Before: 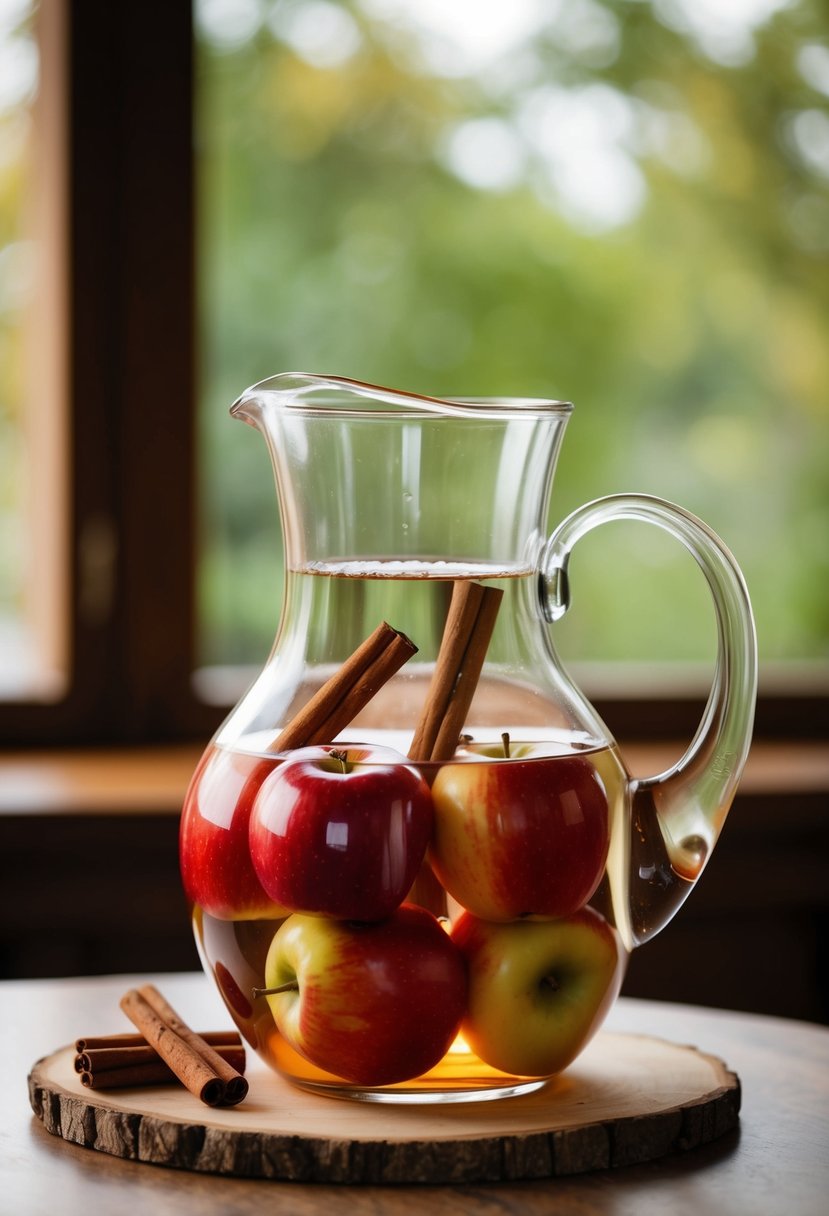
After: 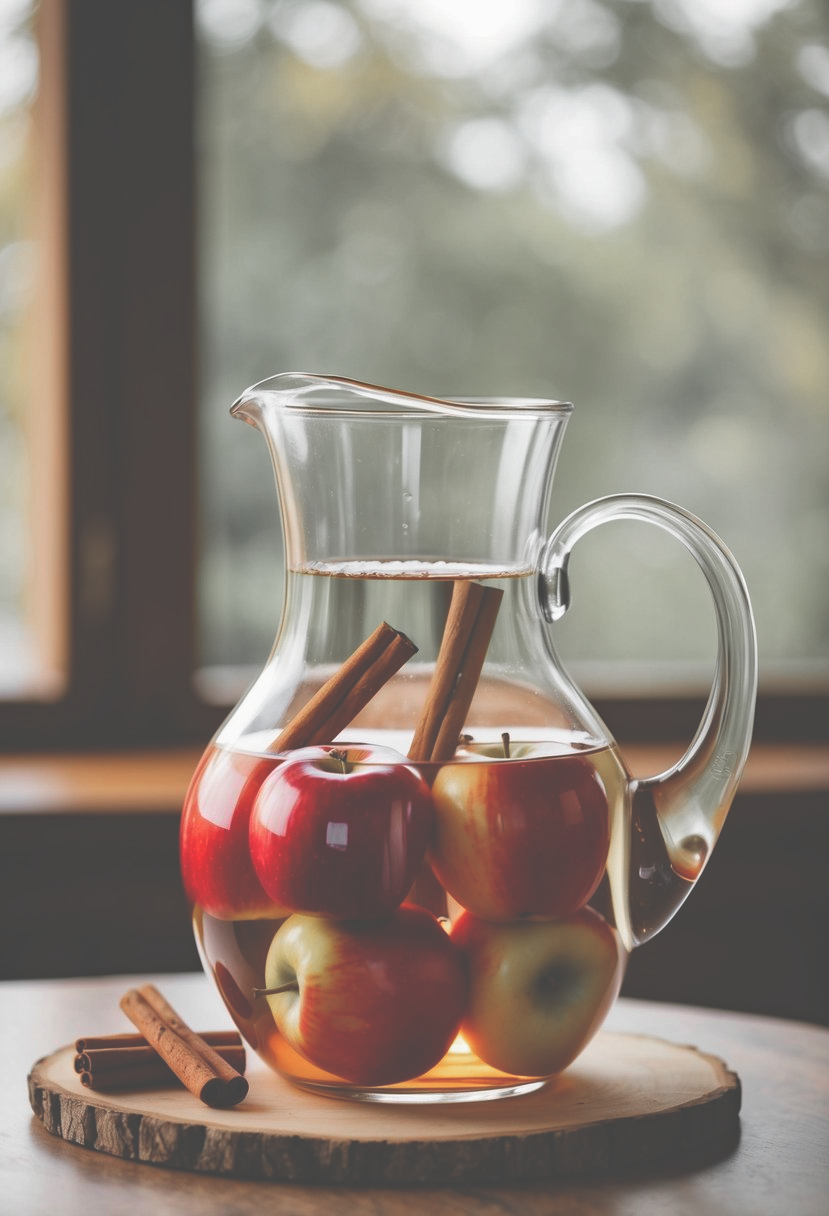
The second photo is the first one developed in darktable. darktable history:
haze removal: compatibility mode true, adaptive false
color zones: curves: ch1 [(0, 0.638) (0.193, 0.442) (0.286, 0.15) (0.429, 0.14) (0.571, 0.142) (0.714, 0.154) (0.857, 0.175) (1, 0.638)]
exposure: black level correction -0.062, exposure -0.049 EV, compensate exposure bias true, compensate highlight preservation false
